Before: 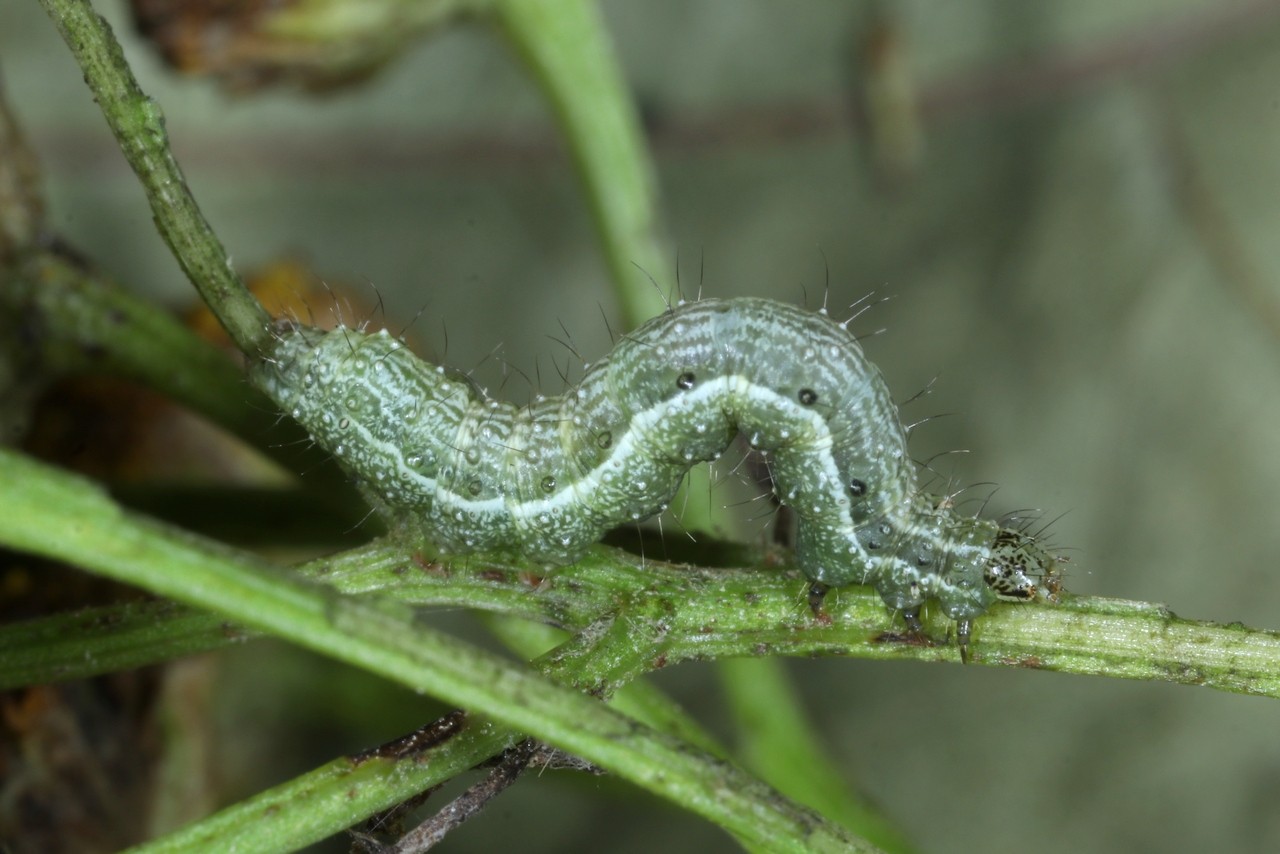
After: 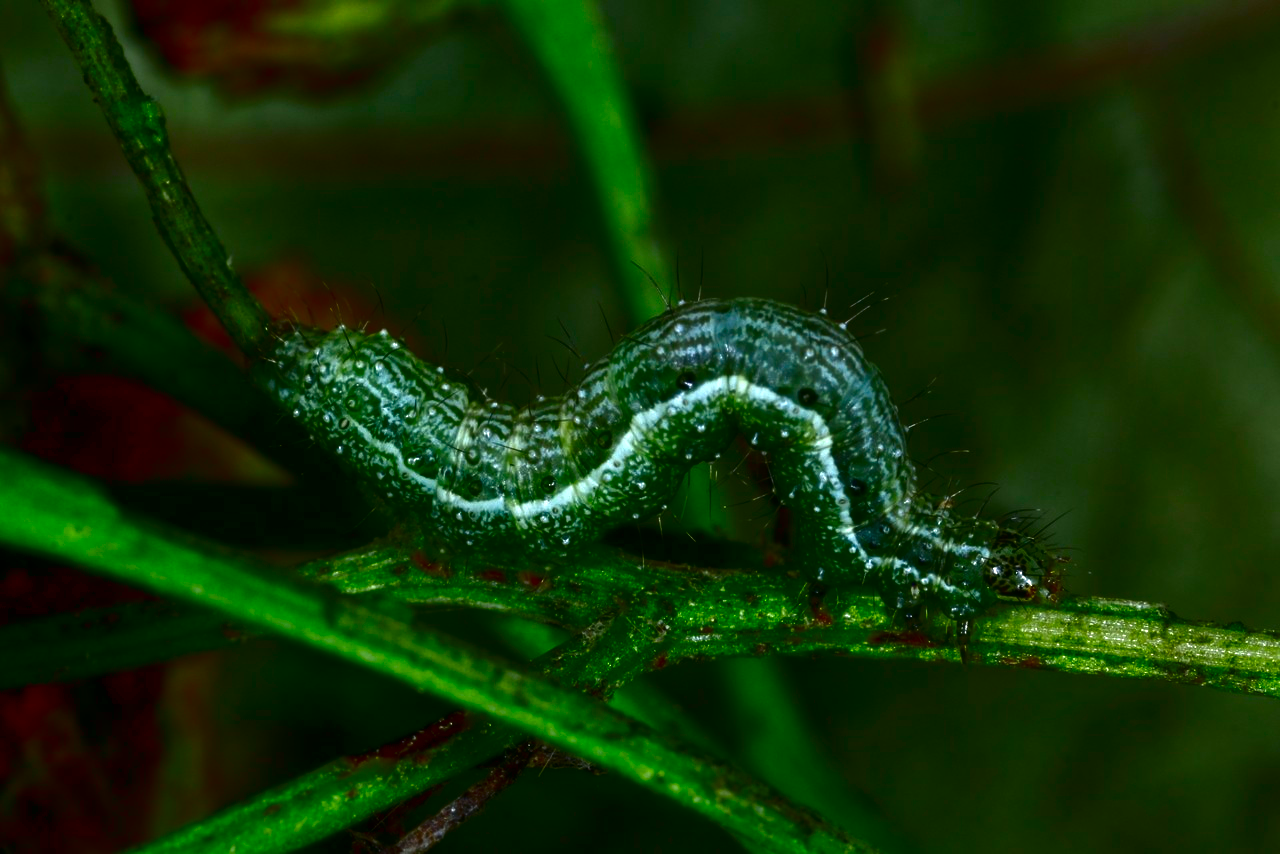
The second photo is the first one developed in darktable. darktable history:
tone equalizer: -8 EV 1 EV, -7 EV 1 EV, -6 EV 1 EV, -5 EV 1 EV, -4 EV 1 EV, -3 EV 0.75 EV, -2 EV 0.5 EV, -1 EV 0.25 EV
contrast brightness saturation: brightness -1, saturation 1
